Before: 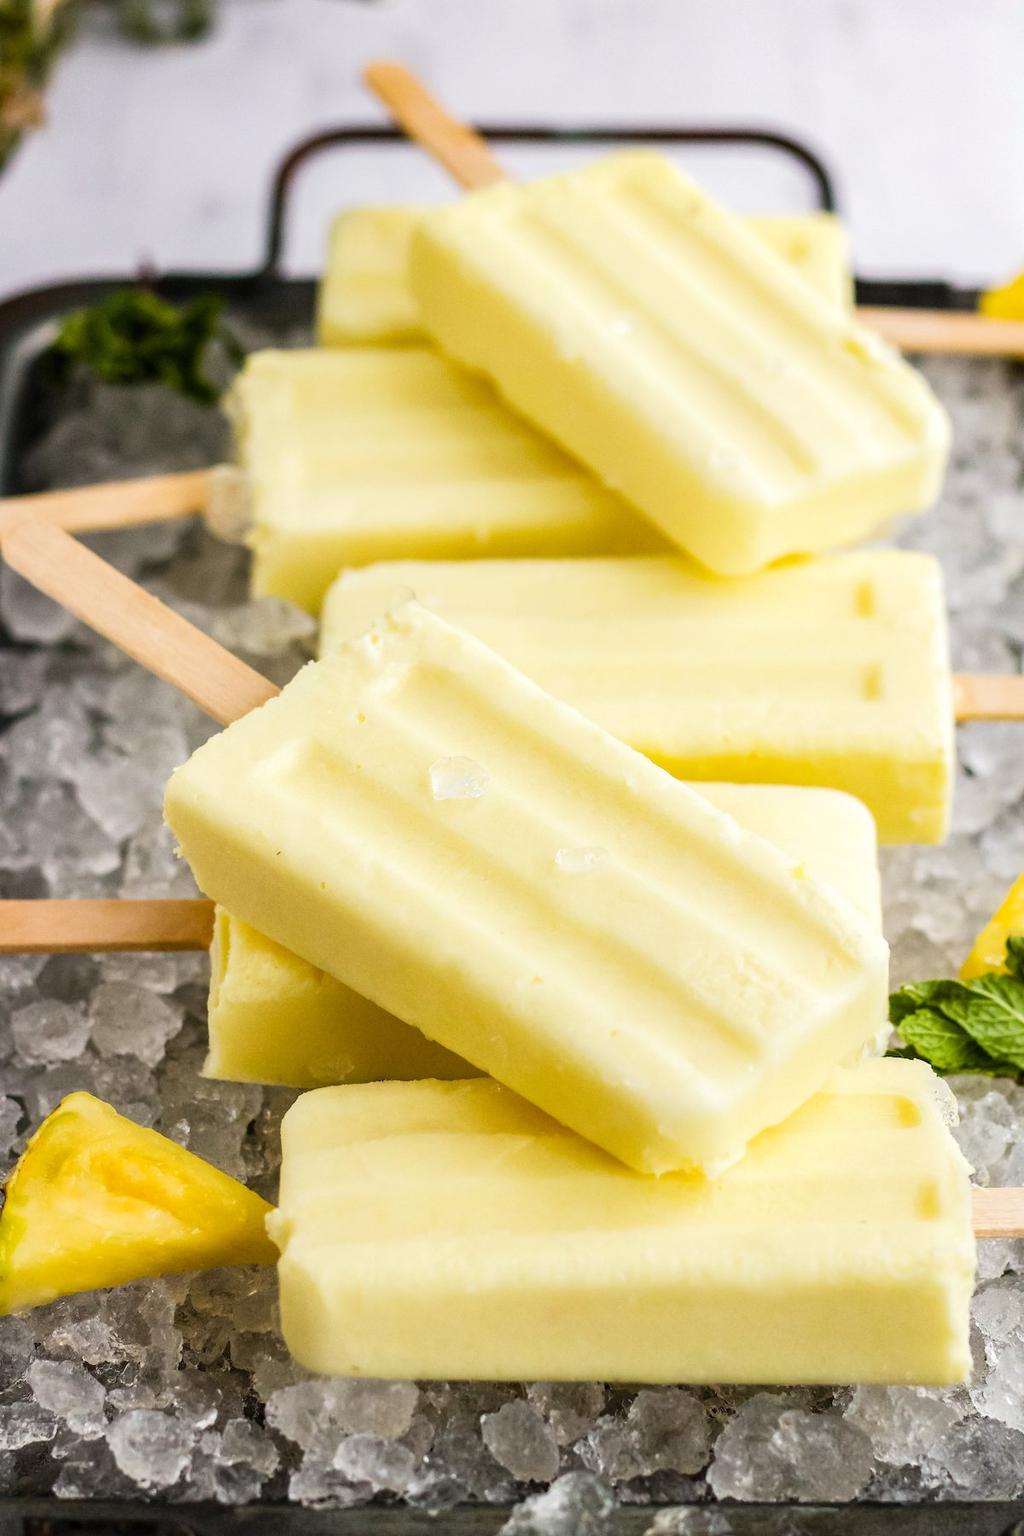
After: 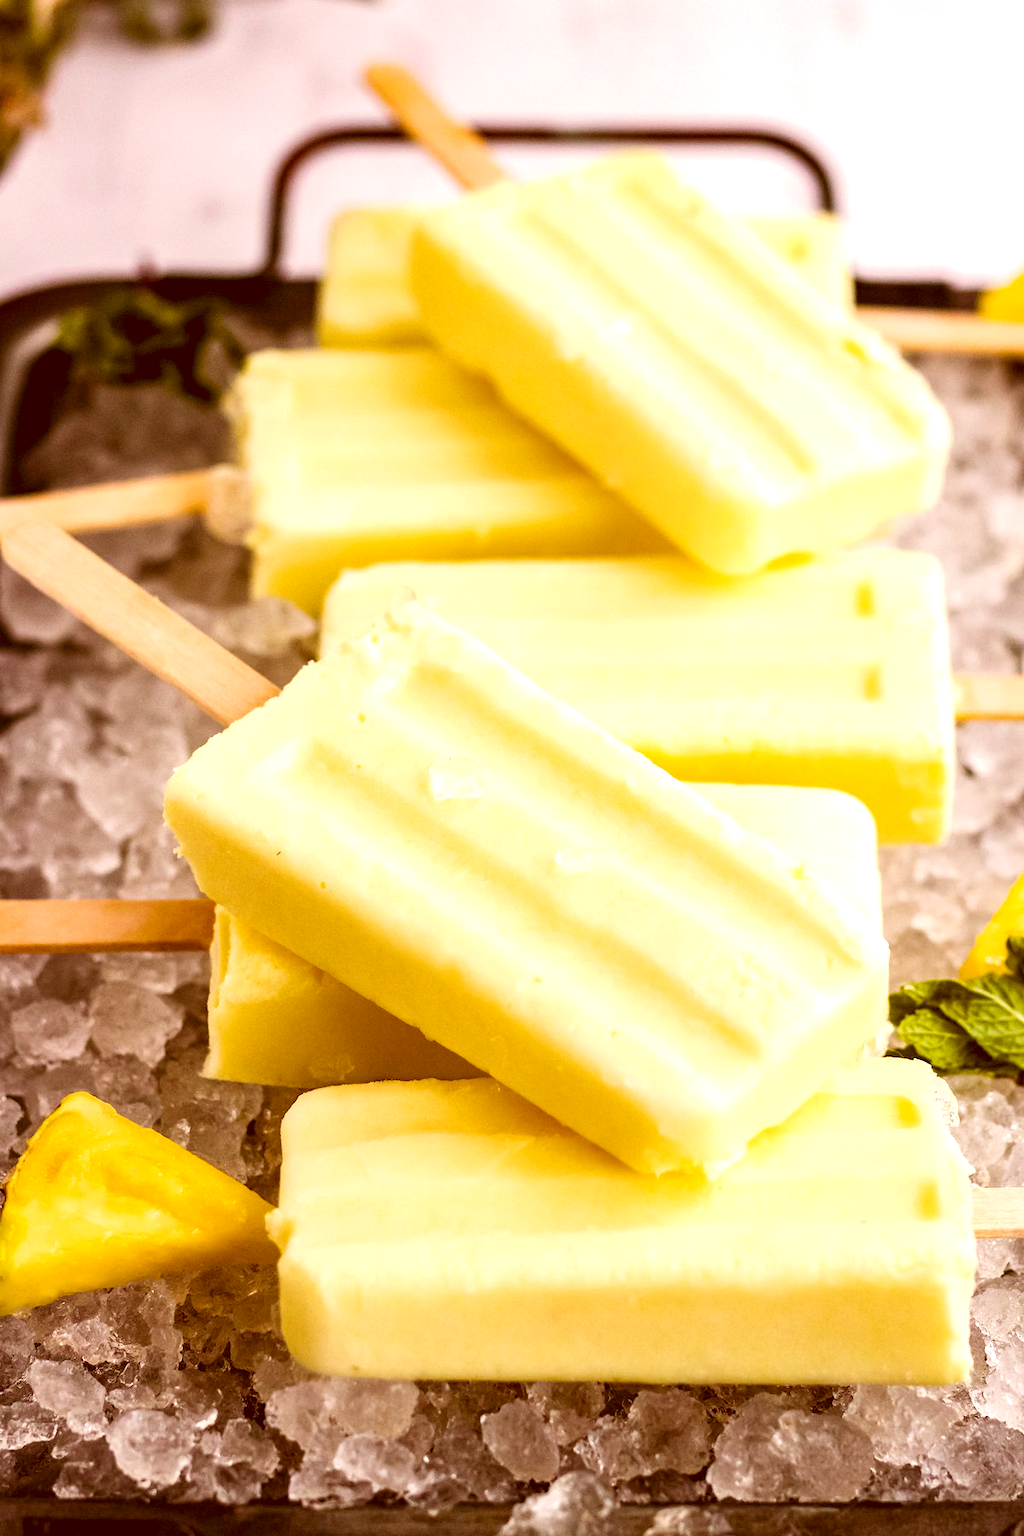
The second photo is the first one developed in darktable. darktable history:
color balance rgb: global offset › luminance -0.34%, global offset › chroma 0.113%, global offset › hue 167.08°, perceptual saturation grading › global saturation 30.831%, perceptual brilliance grading › highlights 9.565%, perceptual brilliance grading › mid-tones 5.792%
color correction: highlights a* 9.39, highlights b* 8.65, shadows a* 39.81, shadows b* 39.6, saturation 0.769
